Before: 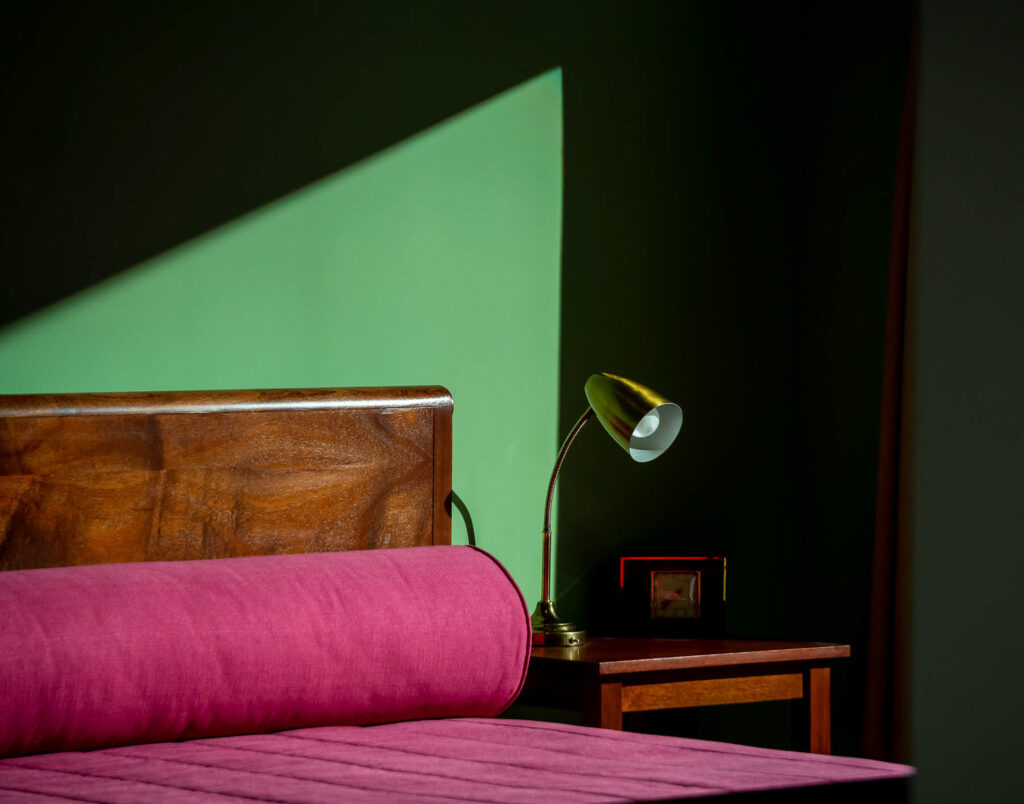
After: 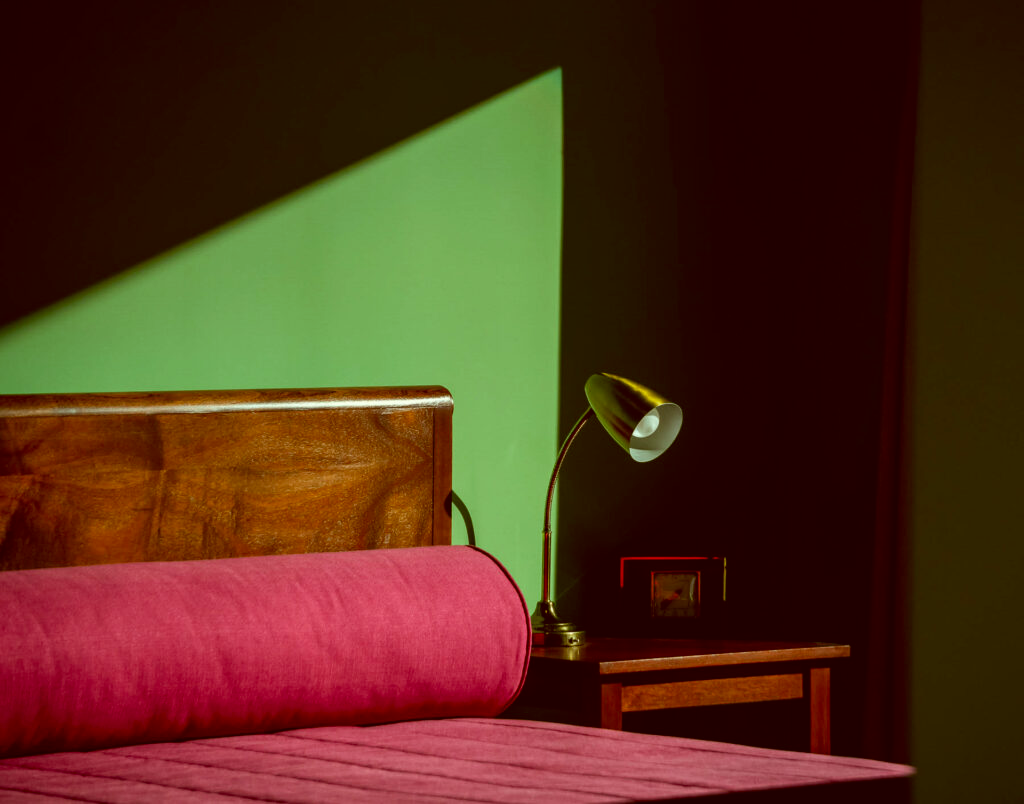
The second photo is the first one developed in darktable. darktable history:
color correction: highlights a* -5.94, highlights b* 9.48, shadows a* 10.12, shadows b* 23.94
exposure: compensate highlight preservation false
